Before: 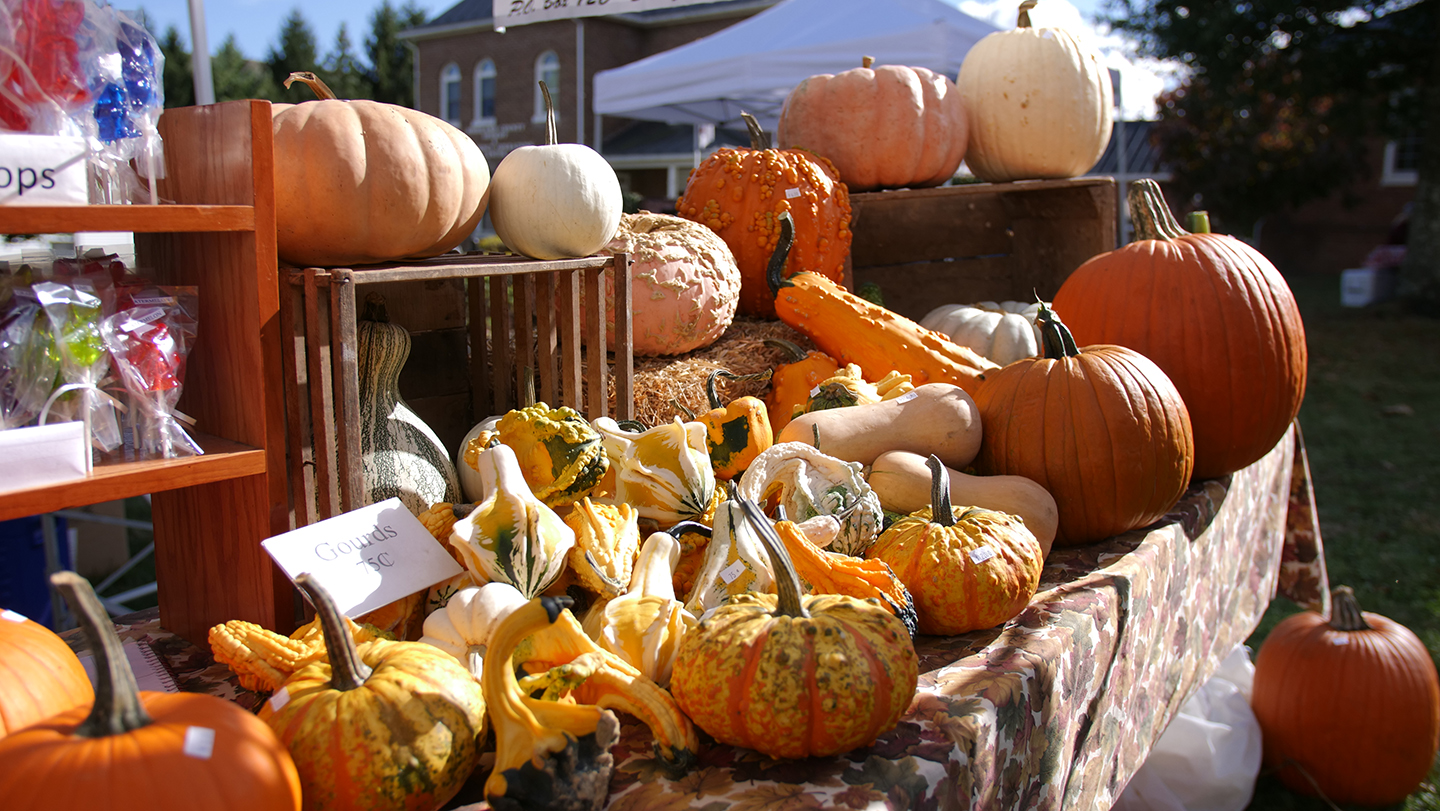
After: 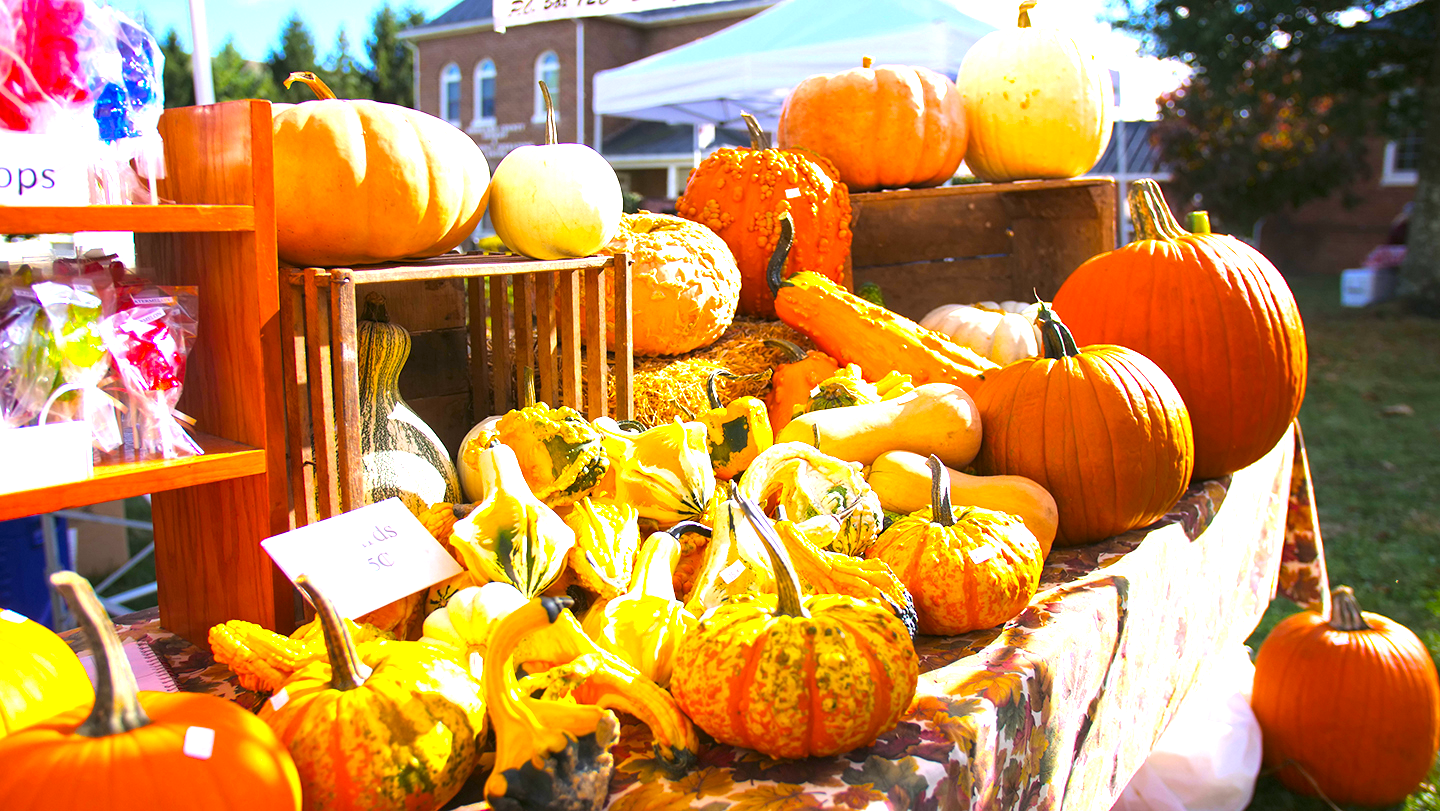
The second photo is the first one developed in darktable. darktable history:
base curve: curves: ch0 [(0, 0) (0.472, 0.508) (1, 1)], preserve colors none
exposure: black level correction 0, exposure 1.752 EV, compensate highlight preservation false
color balance rgb: perceptual saturation grading › global saturation 61.883%, perceptual saturation grading › highlights 20.562%, perceptual saturation grading › shadows -49.227%, global vibrance 20%
